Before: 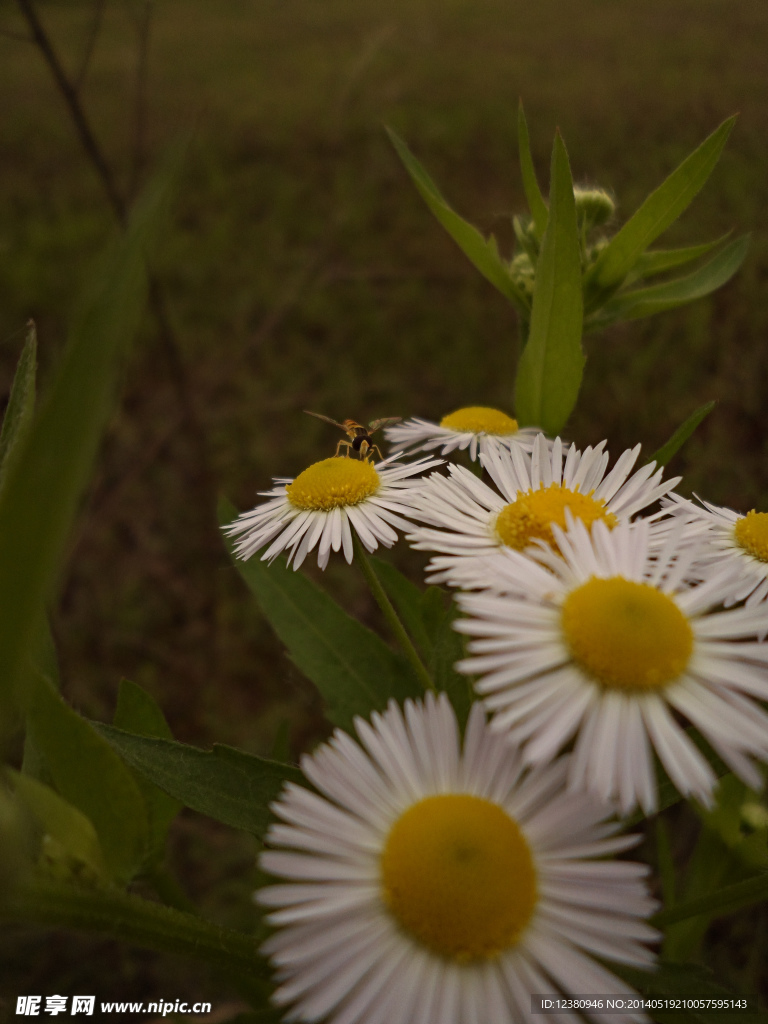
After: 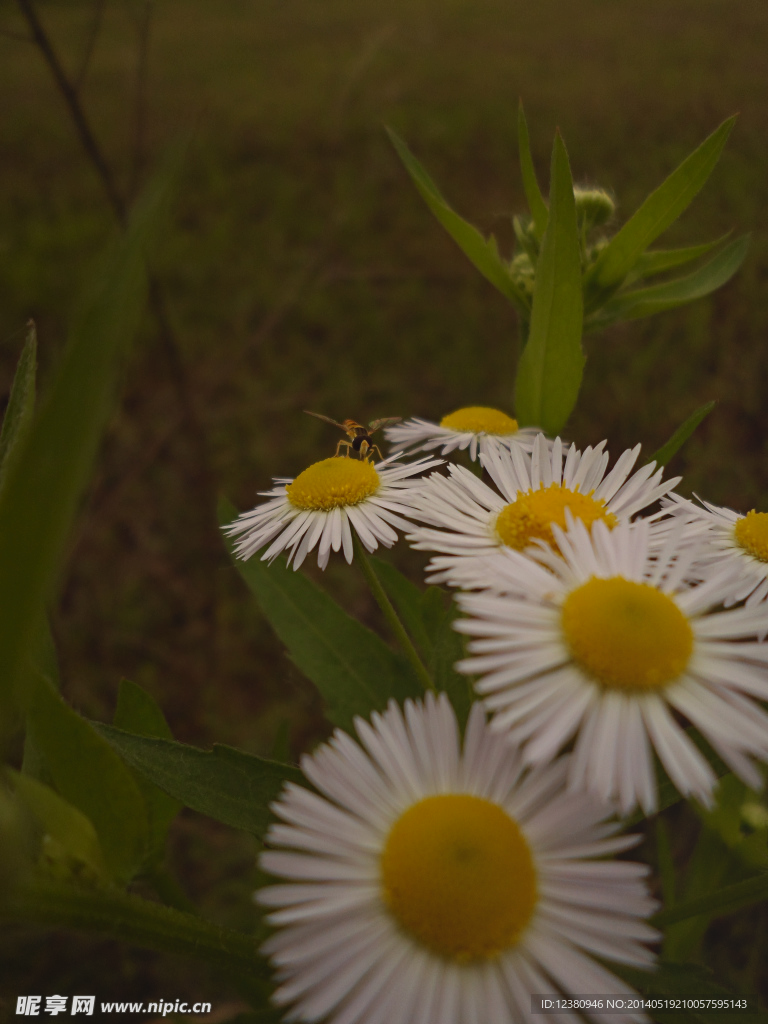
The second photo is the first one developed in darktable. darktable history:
local contrast: highlights 67%, shadows 64%, detail 82%, midtone range 0.33
